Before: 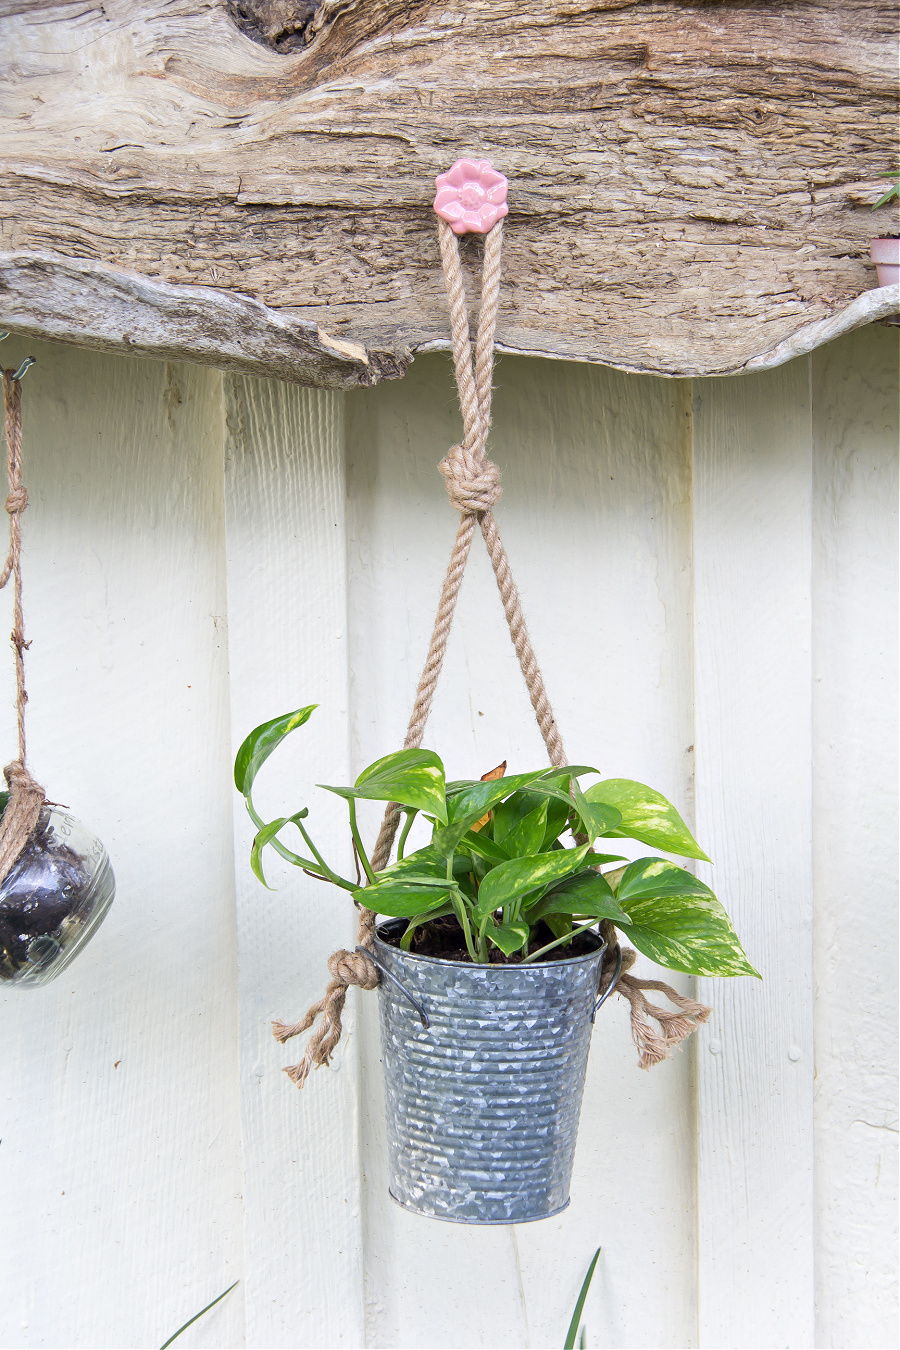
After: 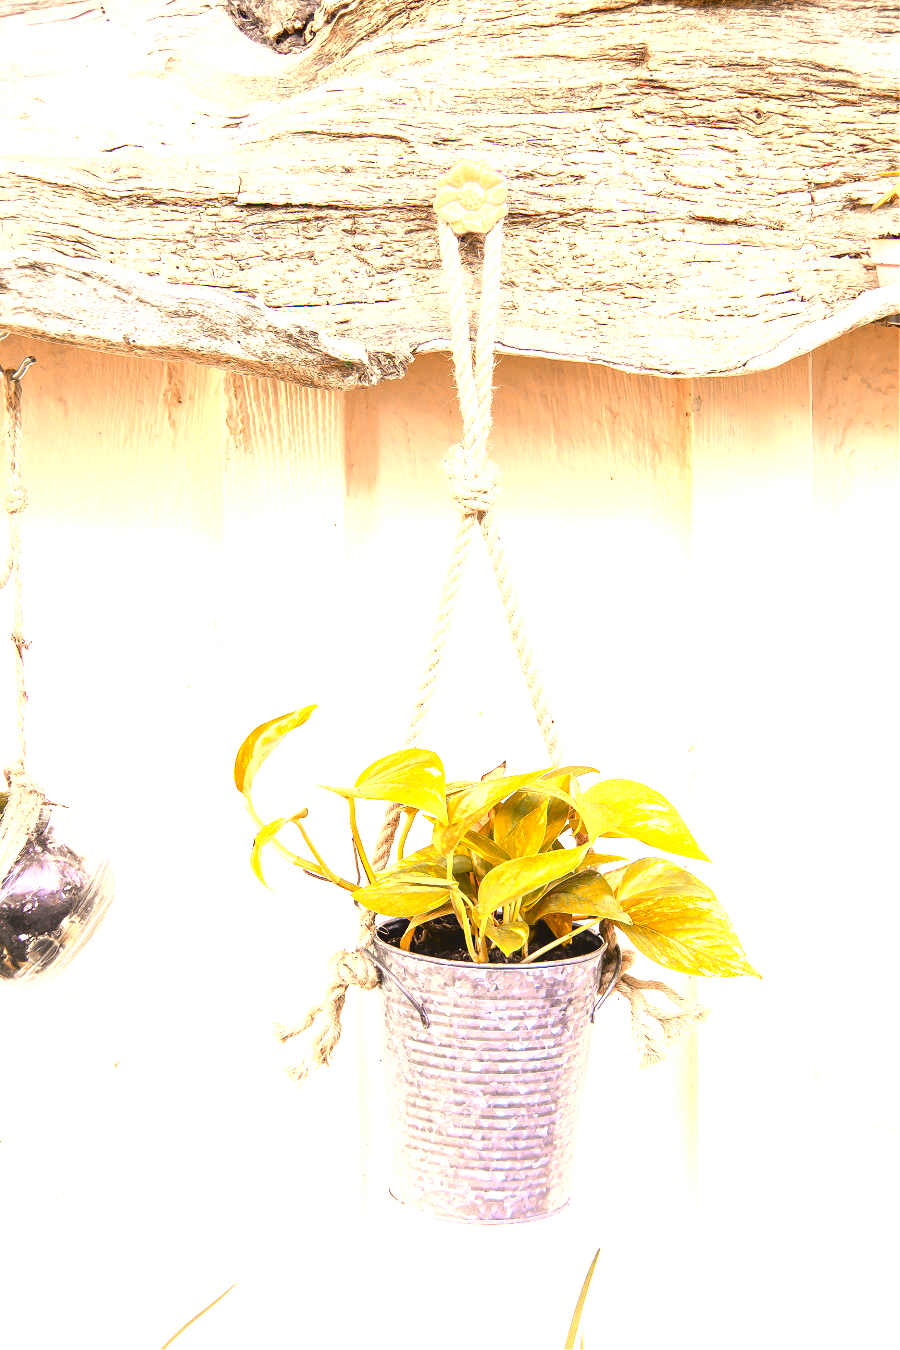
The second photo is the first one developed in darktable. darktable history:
exposure: black level correction 0, exposure 1.2 EV, compensate exposure bias true, compensate highlight preservation false
color correction: highlights a* 17.94, highlights b* 35.39, shadows a* 1.48, shadows b* 6.42, saturation 1.01
color zones: curves: ch0 [(0.009, 0.528) (0.136, 0.6) (0.255, 0.586) (0.39, 0.528) (0.522, 0.584) (0.686, 0.736) (0.849, 0.561)]; ch1 [(0.045, 0.781) (0.14, 0.416) (0.257, 0.695) (0.442, 0.032) (0.738, 0.338) (0.818, 0.632) (0.891, 0.741) (1, 0.704)]; ch2 [(0, 0.667) (0.141, 0.52) (0.26, 0.37) (0.474, 0.432) (0.743, 0.286)]
tone curve: curves: ch0 [(0, 0.074) (0.129, 0.136) (0.285, 0.301) (0.689, 0.764) (0.854, 0.926) (0.987, 0.977)]; ch1 [(0, 0) (0.337, 0.249) (0.434, 0.437) (0.485, 0.491) (0.515, 0.495) (0.566, 0.57) (0.625, 0.625) (0.764, 0.806) (1, 1)]; ch2 [(0, 0) (0.314, 0.301) (0.401, 0.411) (0.505, 0.499) (0.54, 0.54) (0.608, 0.613) (0.706, 0.735) (1, 1)], color space Lab, independent channels, preserve colors none
white balance: red 0.924, blue 1.095
